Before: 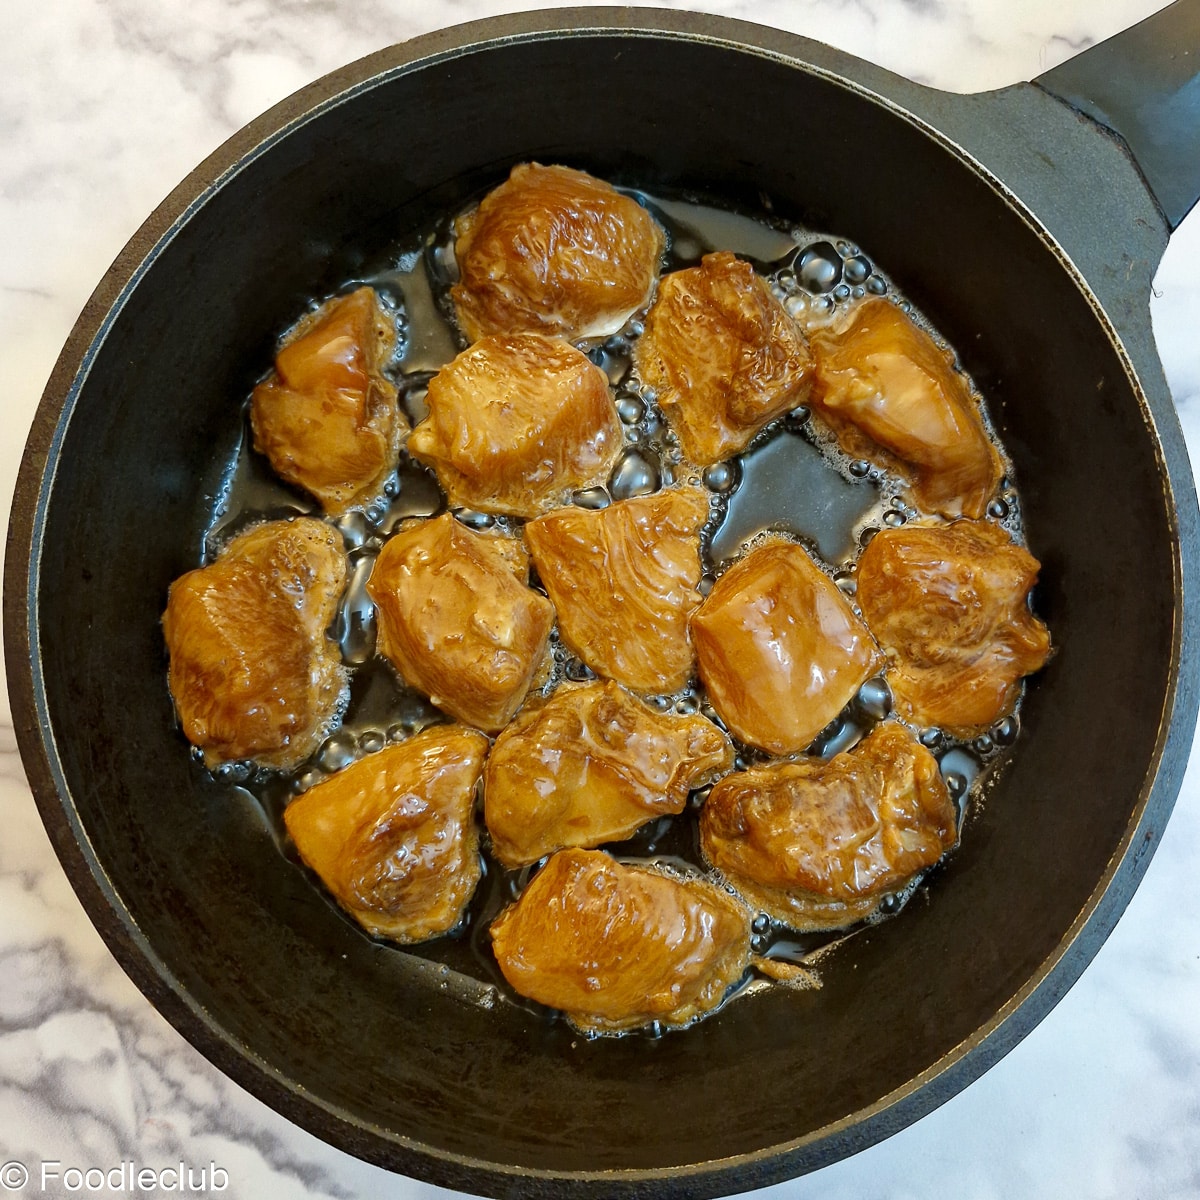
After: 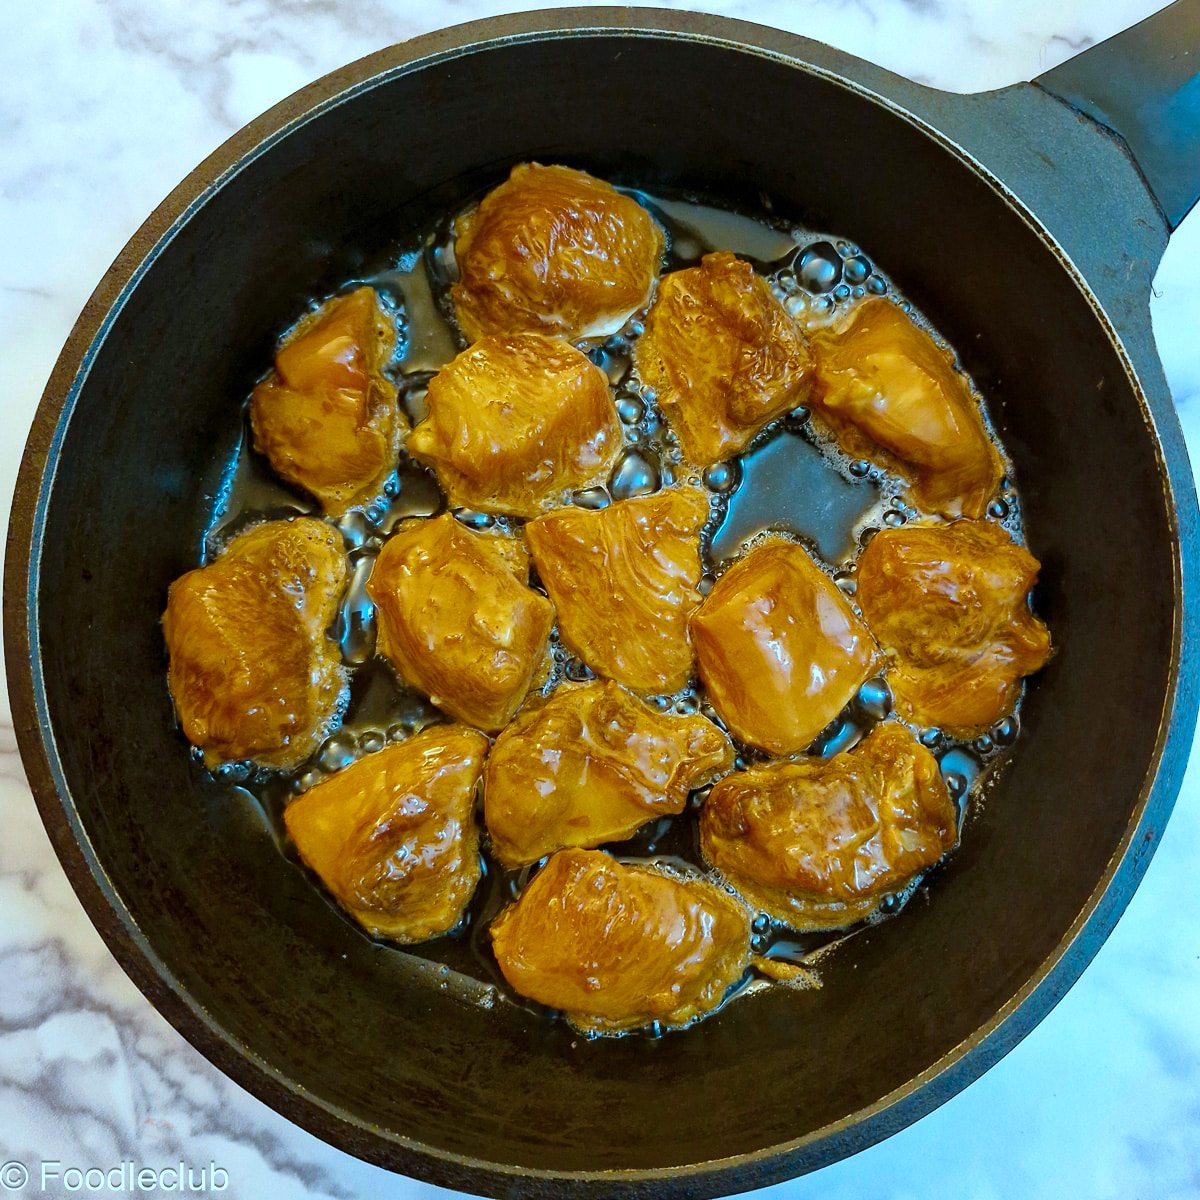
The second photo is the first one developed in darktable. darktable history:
color balance rgb: perceptual saturation grading › global saturation 29.72%, global vibrance 32.157%
color correction: highlights a* -9.29, highlights b* -23.85
